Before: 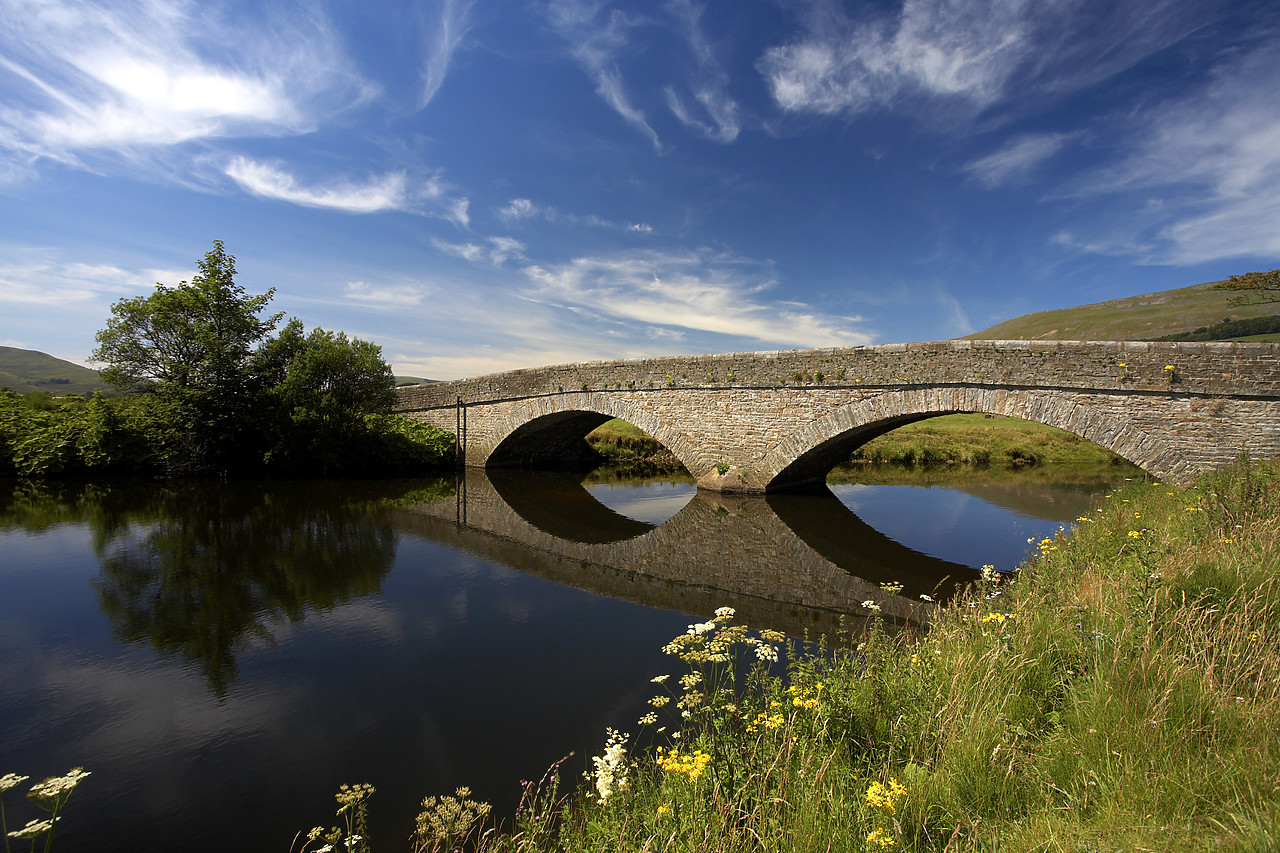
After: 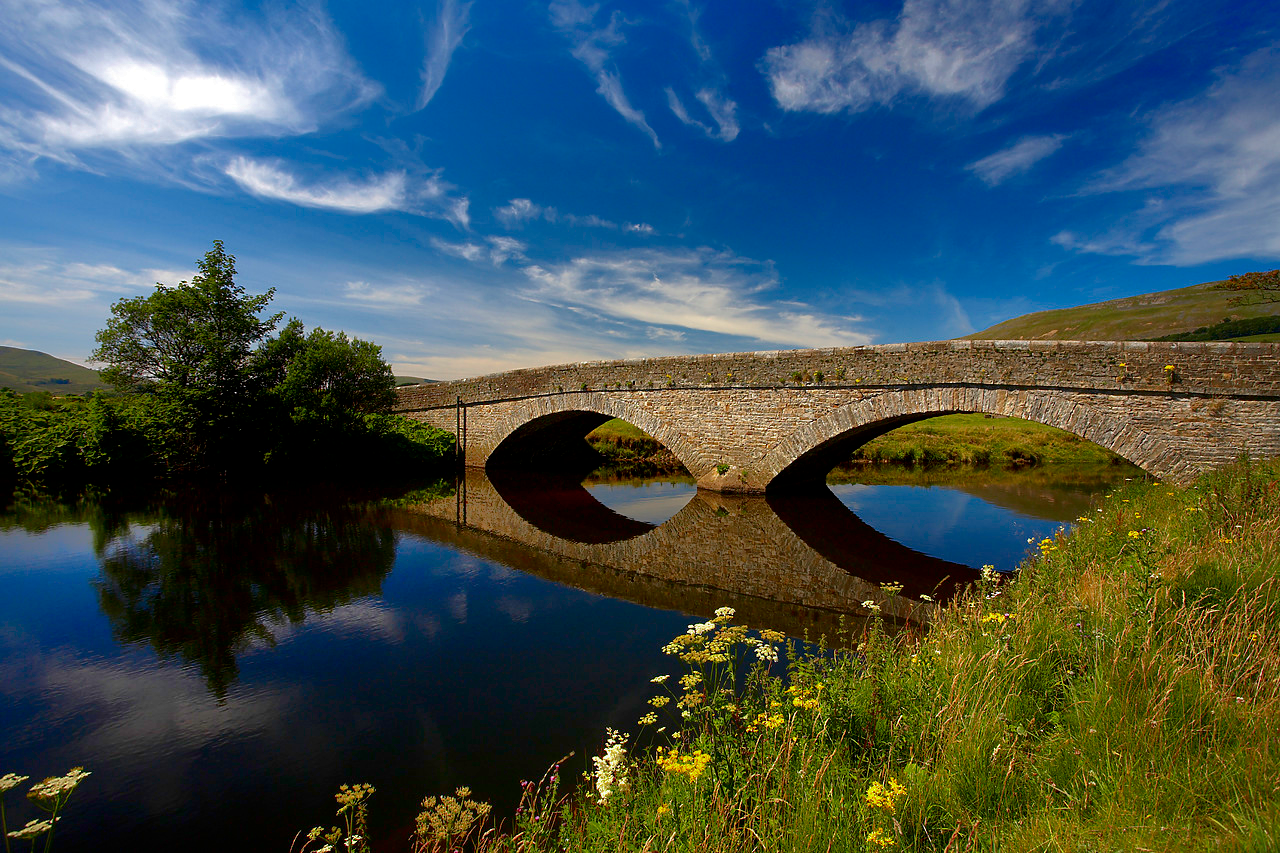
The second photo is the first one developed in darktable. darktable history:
shadows and highlights: shadows 60, highlights -60
contrast brightness saturation: contrast 0.1, brightness -0.26, saturation 0.14
